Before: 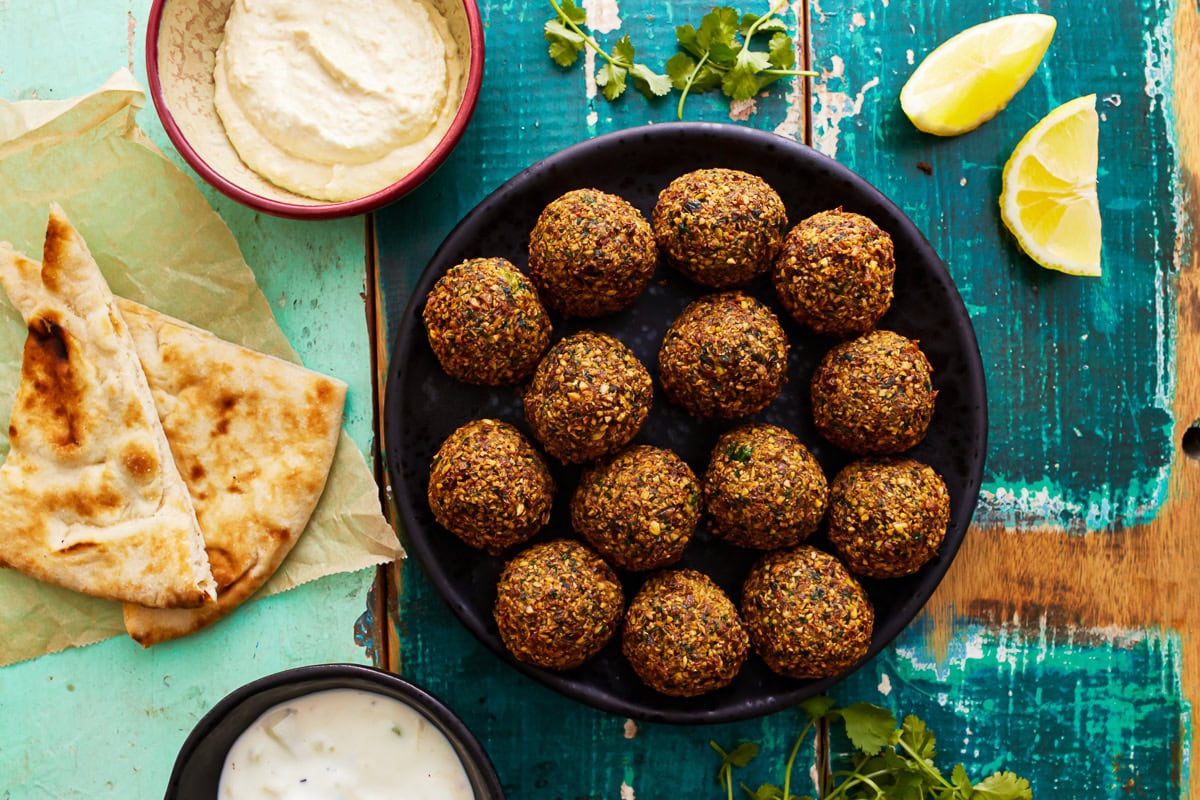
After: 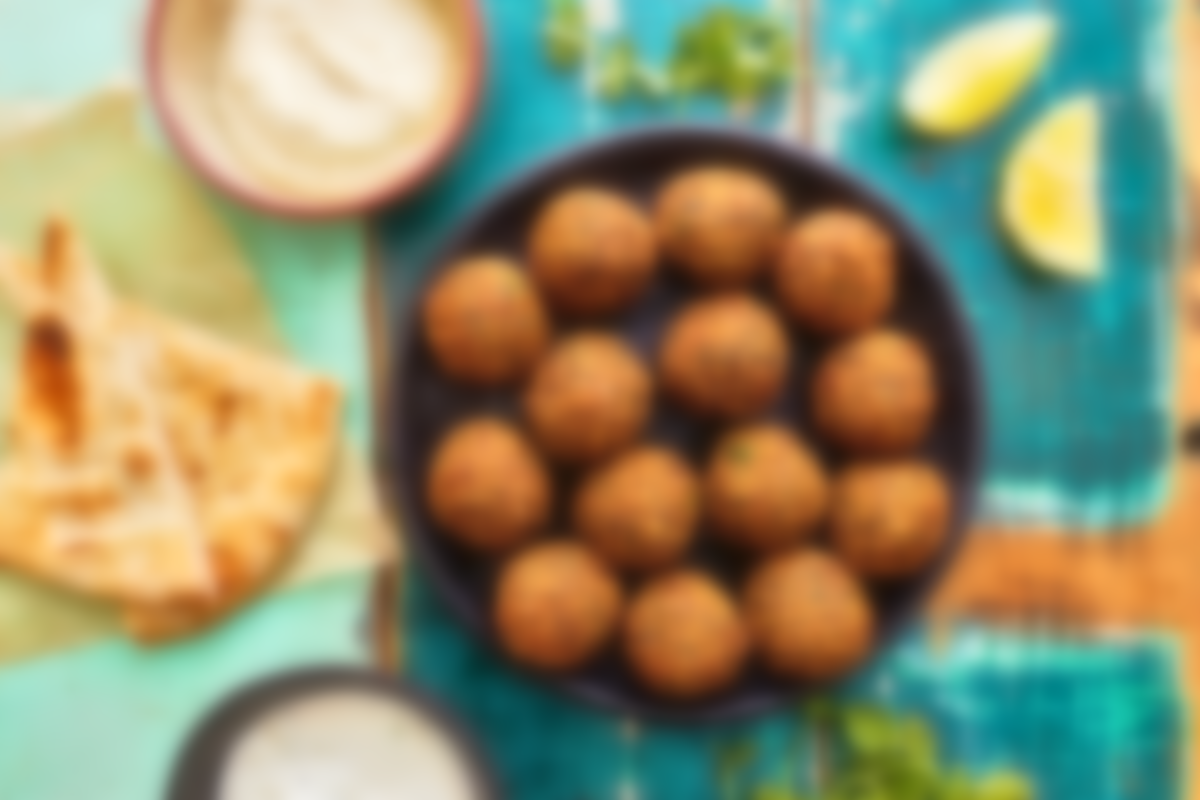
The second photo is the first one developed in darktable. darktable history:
local contrast: mode bilateral grid, contrast 20, coarseness 50, detail 120%, midtone range 0.2
lowpass: on, module defaults
tone equalizer: -8 EV 2 EV, -7 EV 2 EV, -6 EV 2 EV, -5 EV 2 EV, -4 EV 2 EV, -3 EV 1.5 EV, -2 EV 1 EV, -1 EV 0.5 EV
